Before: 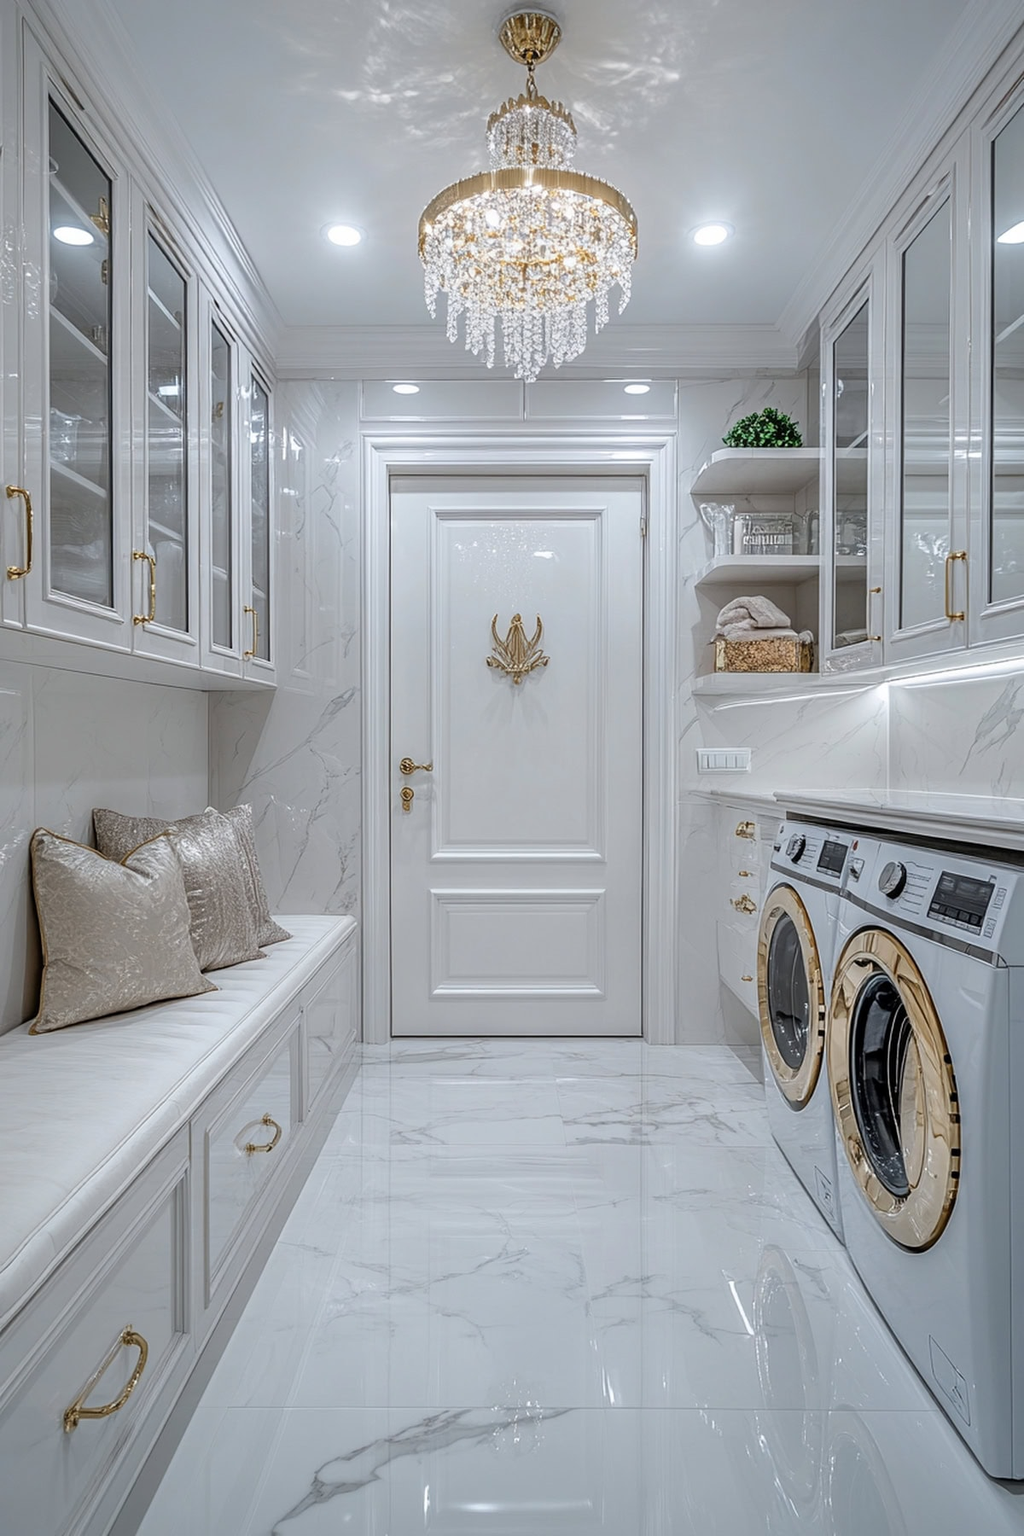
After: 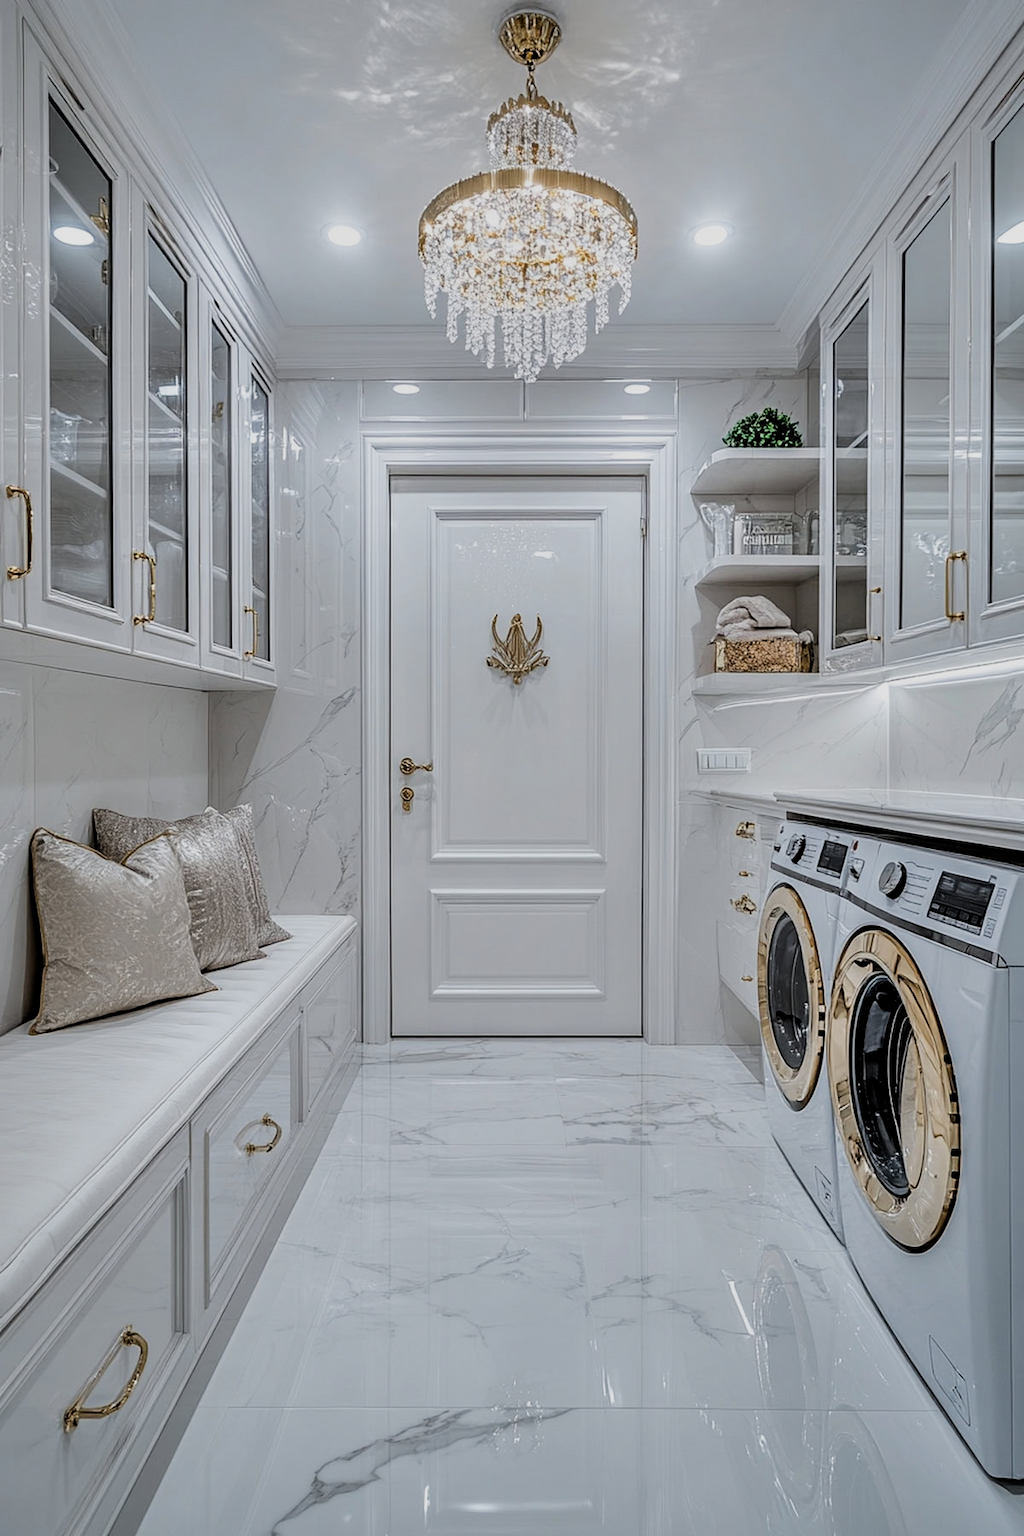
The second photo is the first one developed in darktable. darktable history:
shadows and highlights: low approximation 0.01, soften with gaussian
filmic rgb: black relative exposure -5.04 EV, white relative exposure 3.95 EV, hardness 2.89, contrast 1.297, highlights saturation mix -29.46%
